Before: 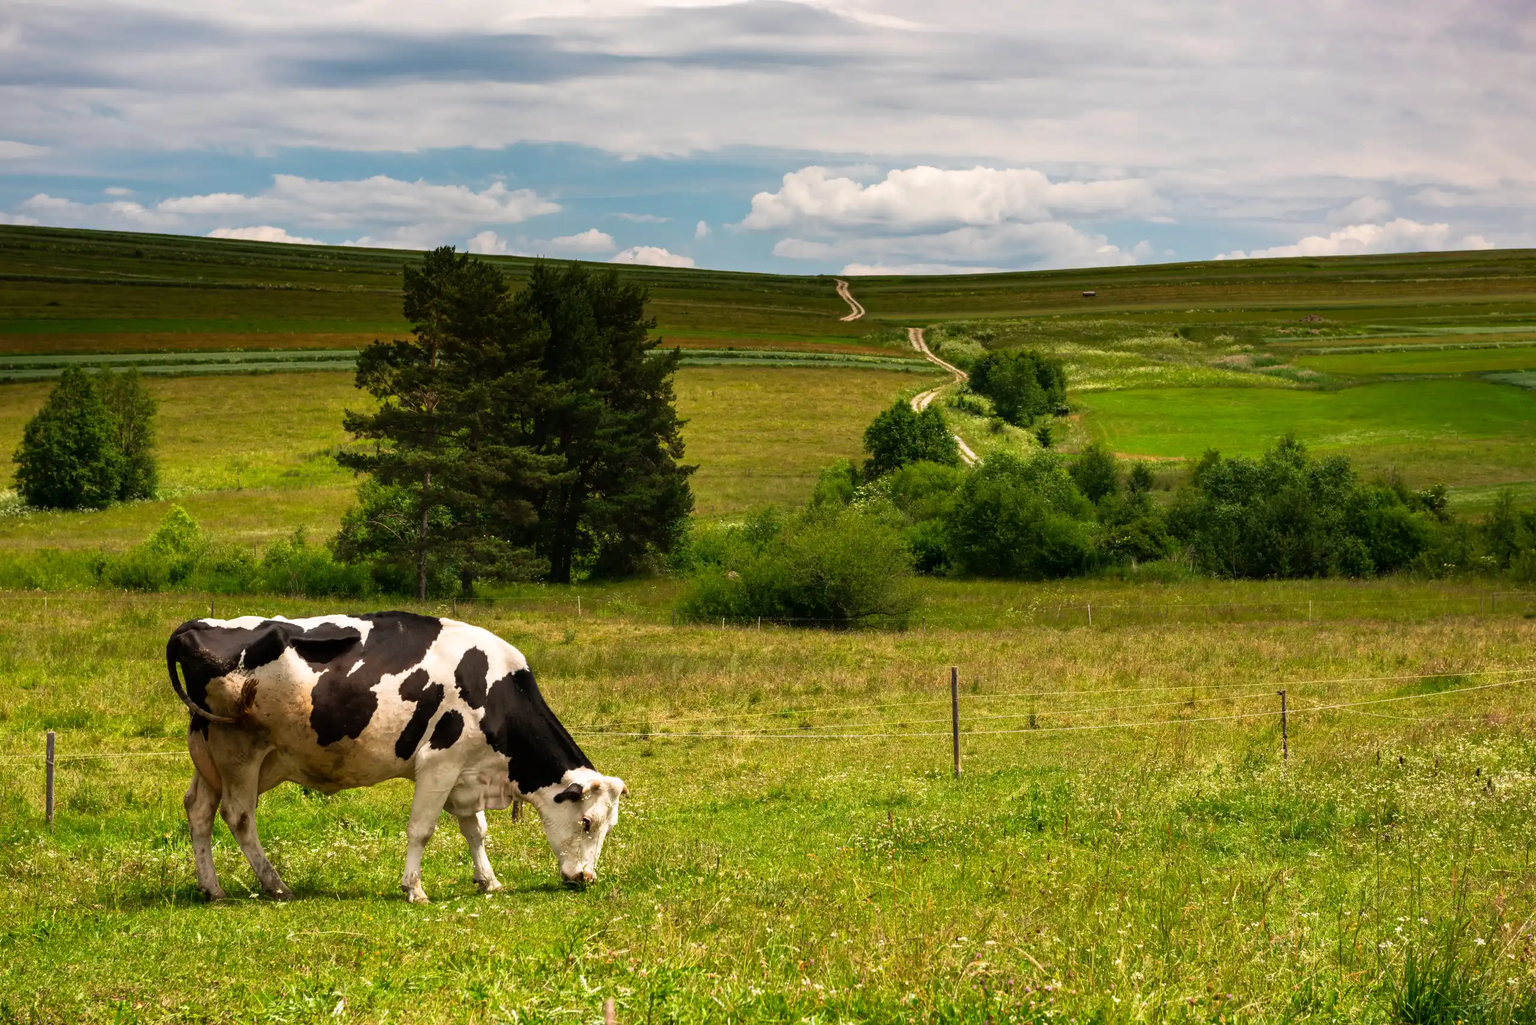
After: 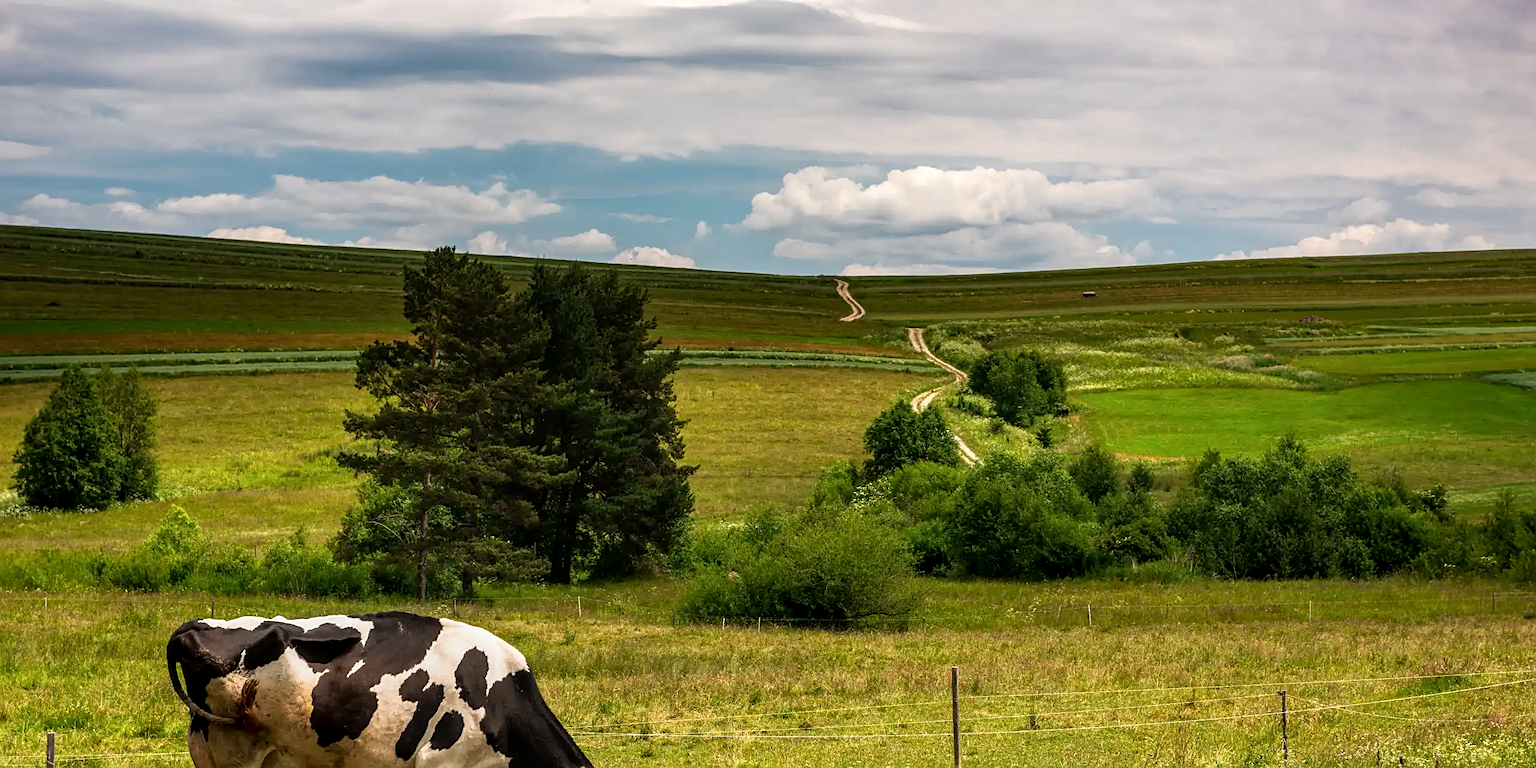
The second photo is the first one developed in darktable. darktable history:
local contrast: on, module defaults
crop: bottom 24.988%
sharpen: on, module defaults
